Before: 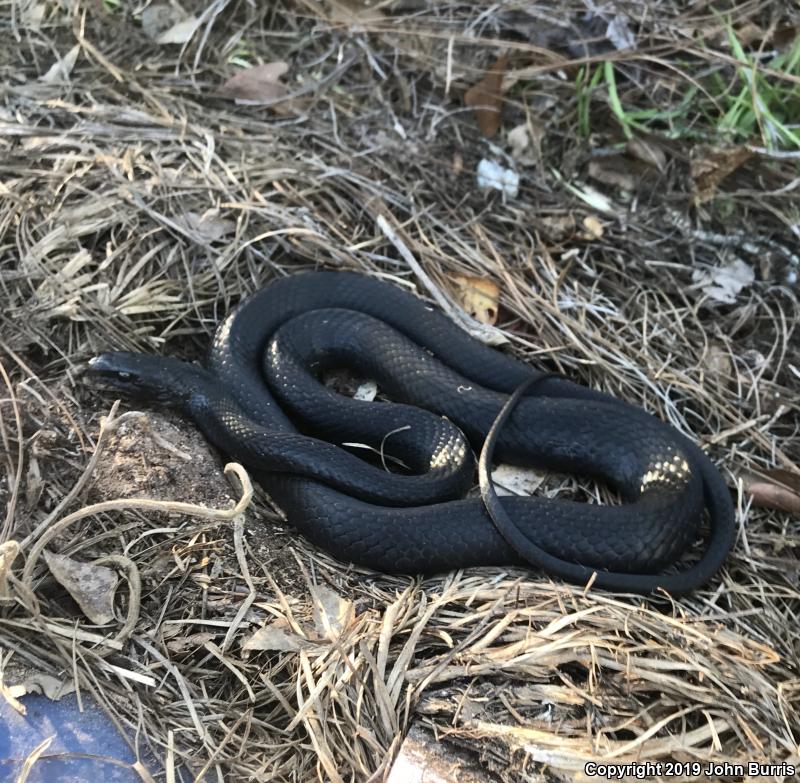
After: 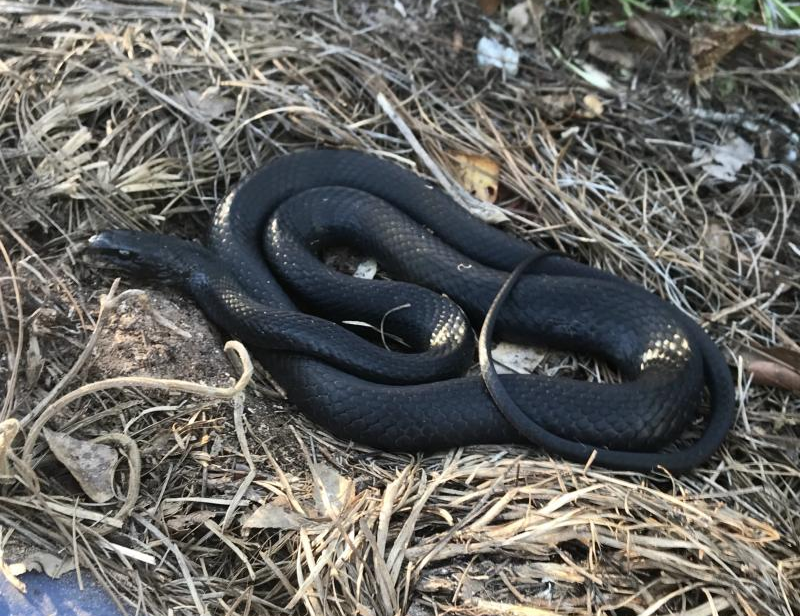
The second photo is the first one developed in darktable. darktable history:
crop and rotate: top 15.774%, bottom 5.506%
white balance: emerald 1
